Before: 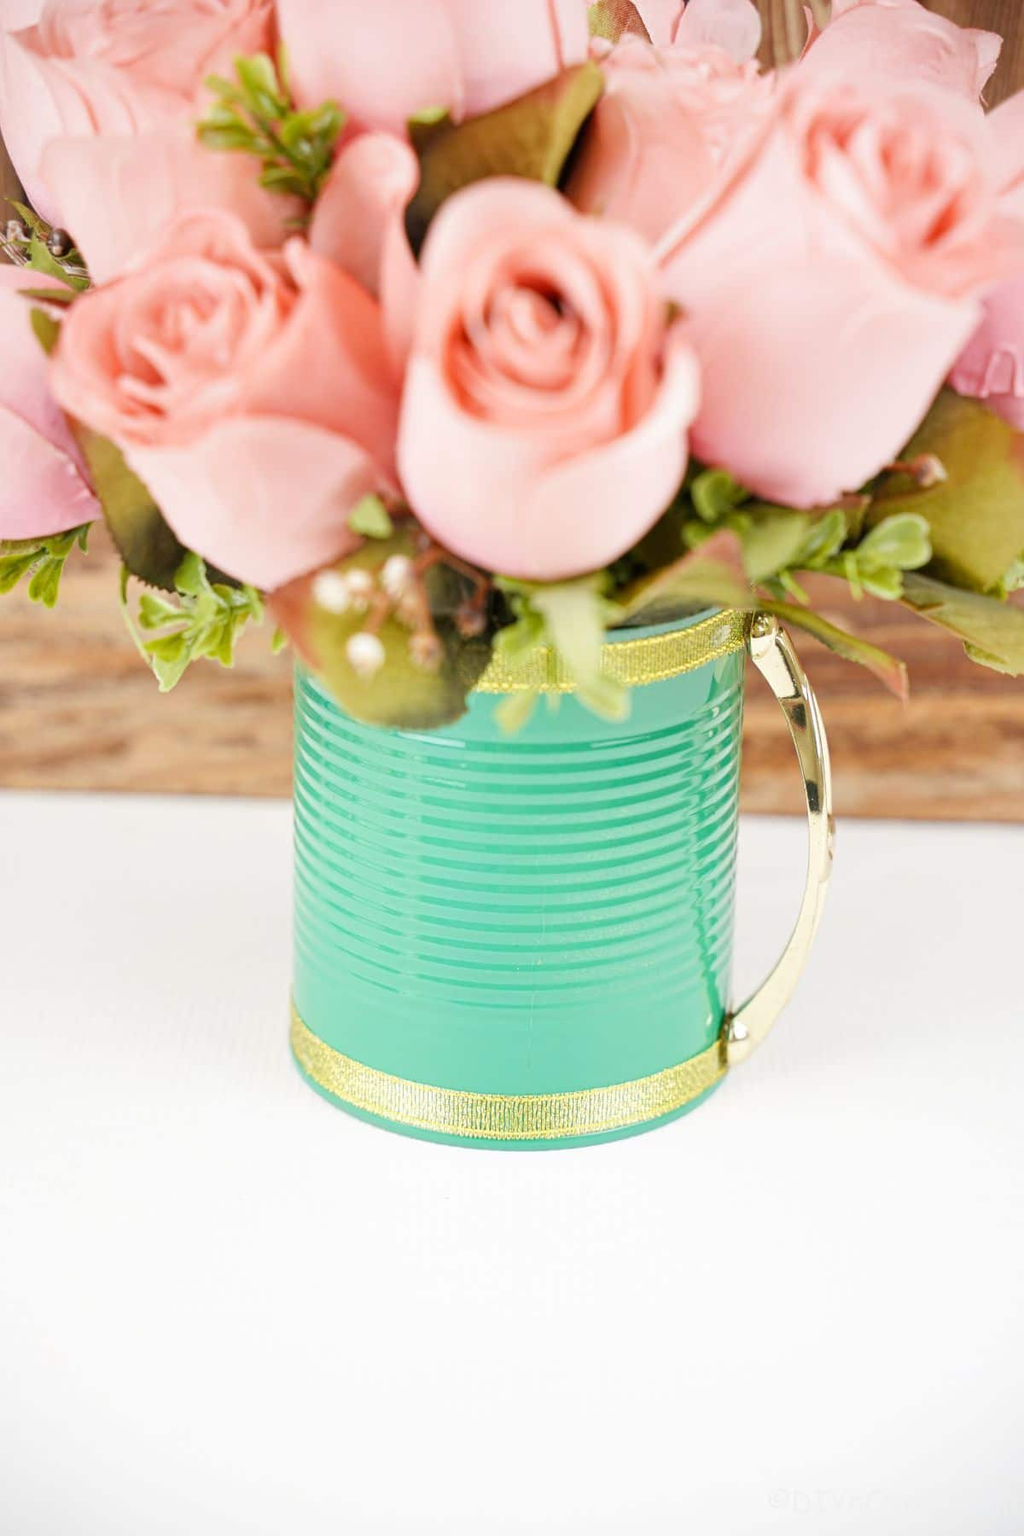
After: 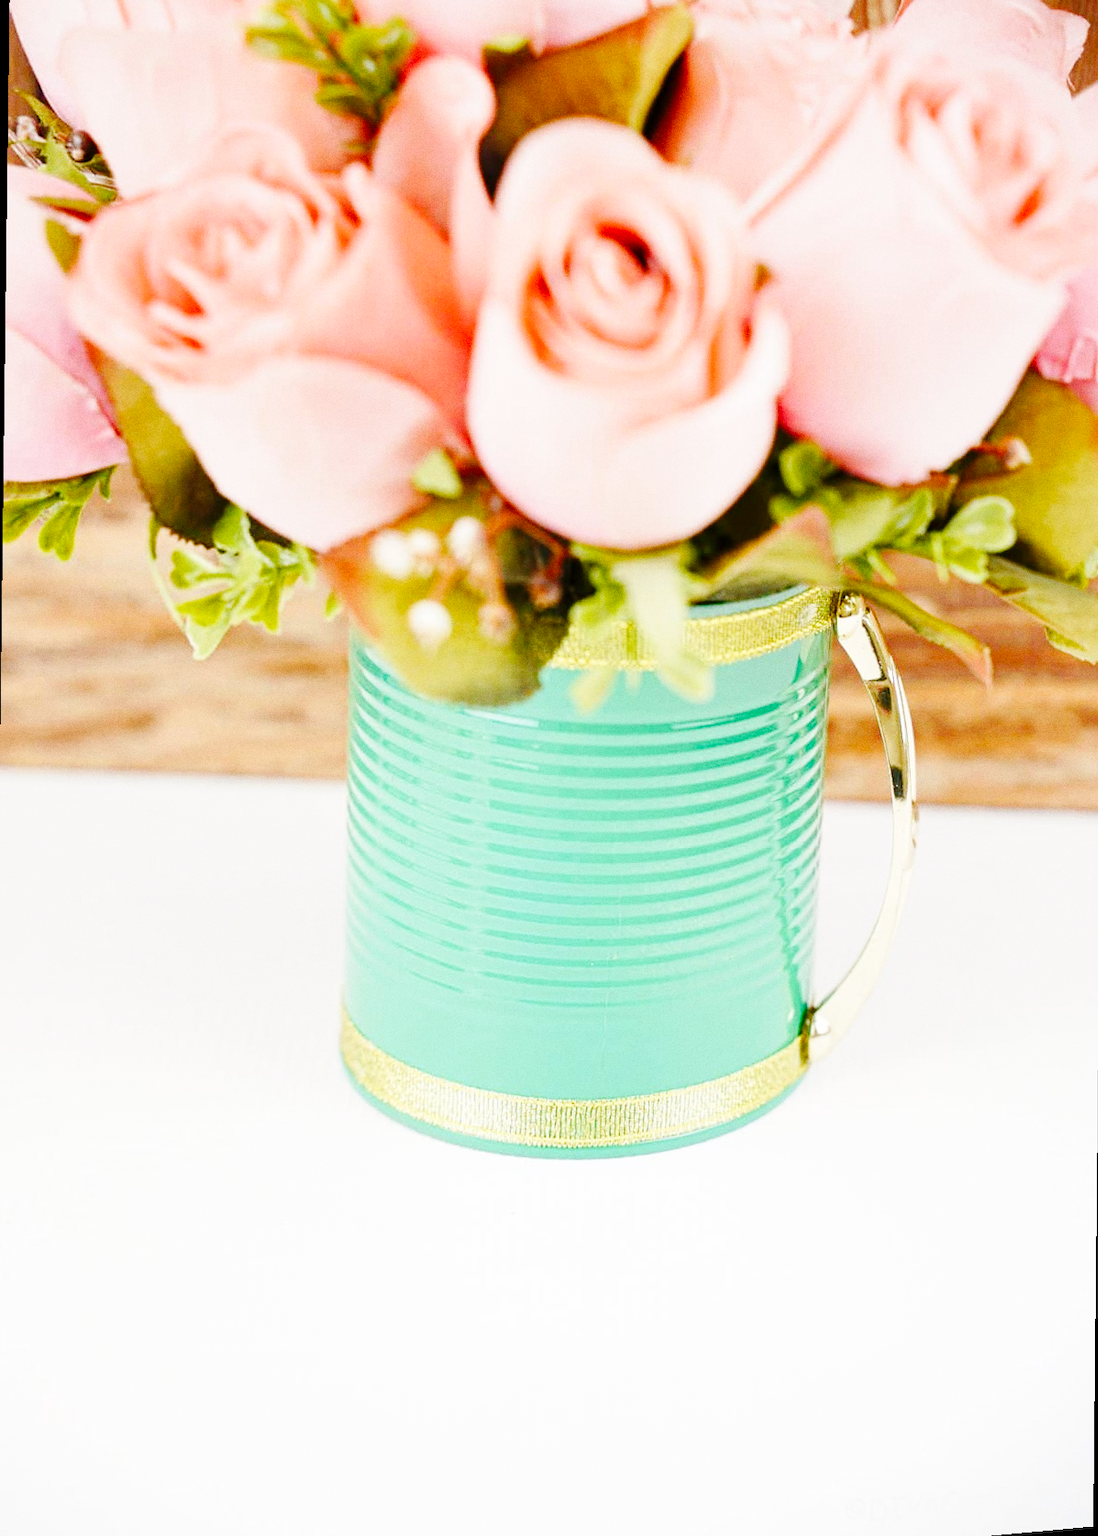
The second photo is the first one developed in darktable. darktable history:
base curve: curves: ch0 [(0, 0) (0.036, 0.025) (0.121, 0.166) (0.206, 0.329) (0.605, 0.79) (1, 1)], preserve colors none
rotate and perspective: rotation 0.679°, lens shift (horizontal) 0.136, crop left 0.009, crop right 0.991, crop top 0.078, crop bottom 0.95
color balance rgb: perceptual saturation grading › global saturation 20%, perceptual saturation grading › highlights -25%, perceptual saturation grading › shadows 25%
grain: coarseness 0.09 ISO
